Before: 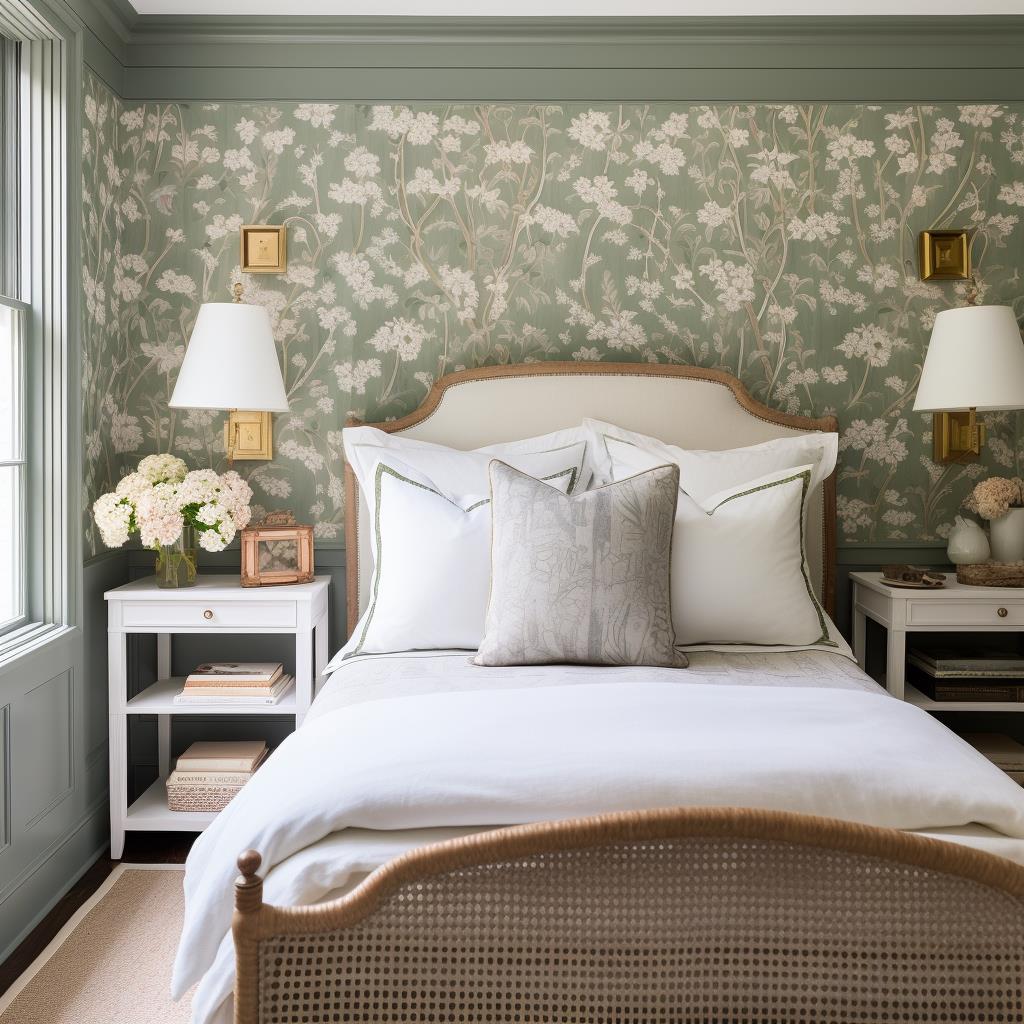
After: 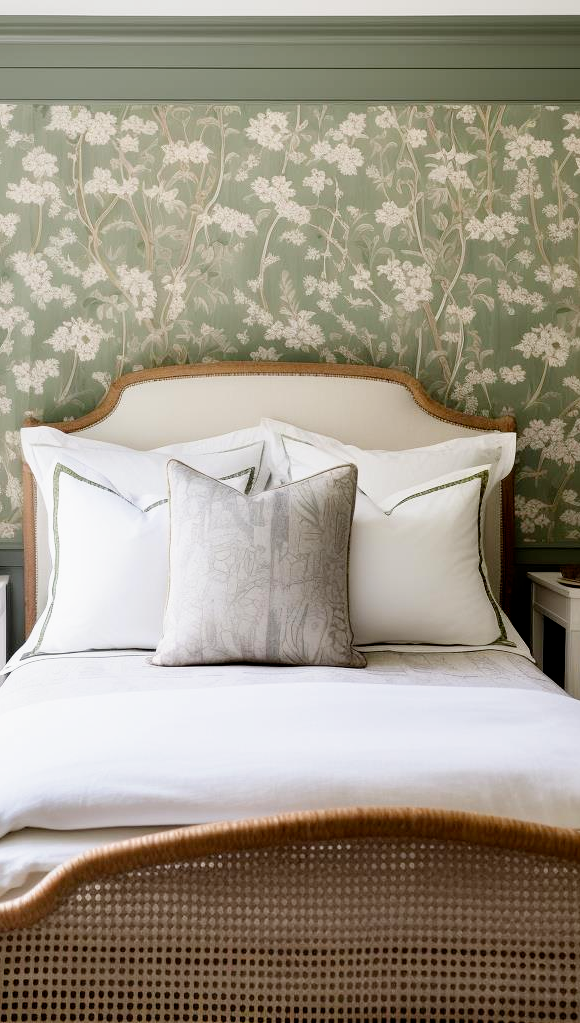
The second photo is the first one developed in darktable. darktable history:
crop: left 31.458%, top 0%, right 11.876%
filmic rgb: black relative exposure -6.3 EV, white relative exposure 2.8 EV, threshold 3 EV, target black luminance 0%, hardness 4.6, latitude 67.35%, contrast 1.292, shadows ↔ highlights balance -3.5%, preserve chrominance no, color science v4 (2020), contrast in shadows soft, enable highlight reconstruction true
white balance: emerald 1
